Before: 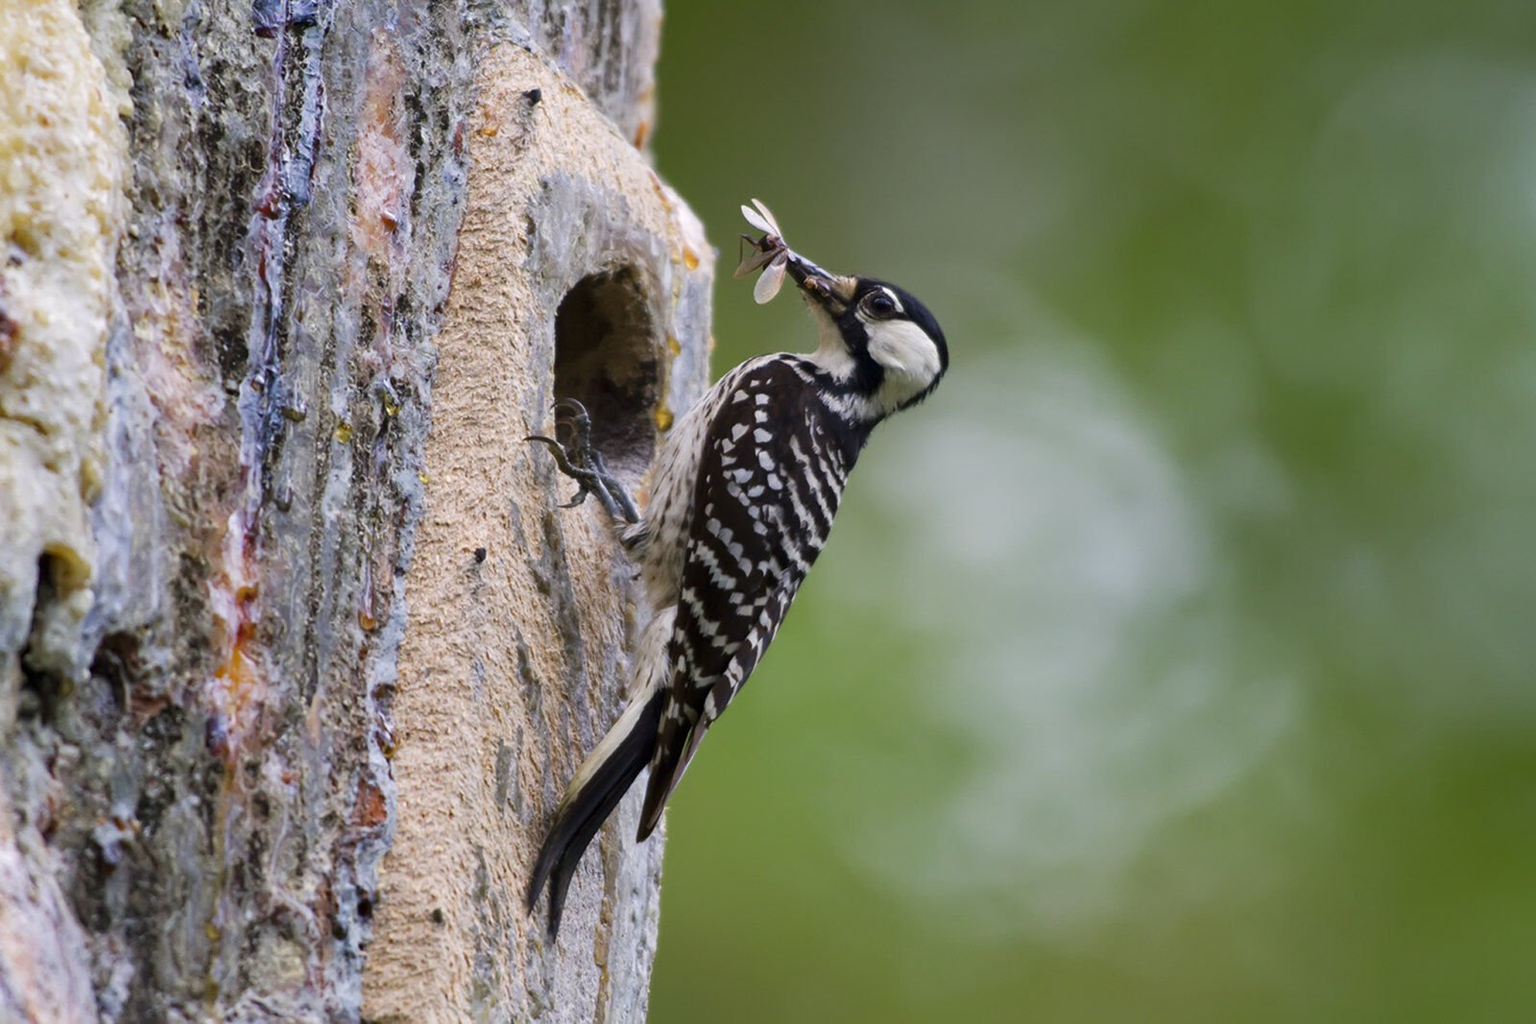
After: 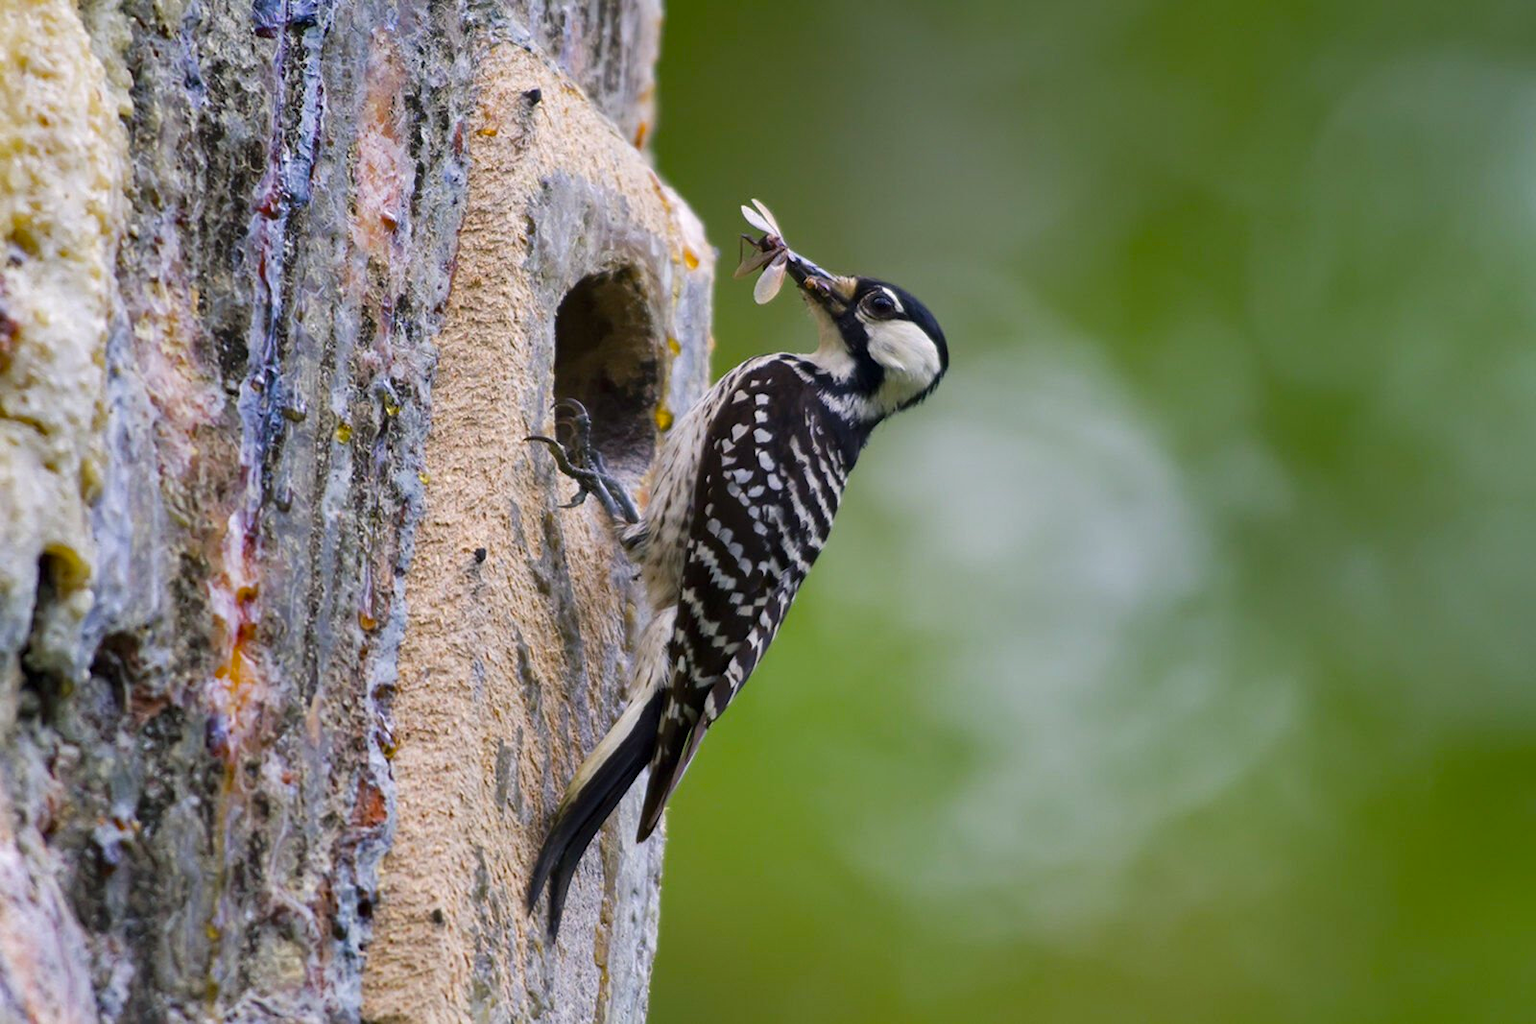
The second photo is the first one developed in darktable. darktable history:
shadows and highlights: shadows 25.61, highlights -47.89, highlights color adjustment 39.8%, soften with gaussian
color balance rgb: shadows lift › chroma 2.051%, shadows lift › hue 247.99°, perceptual saturation grading › global saturation 30.766%
